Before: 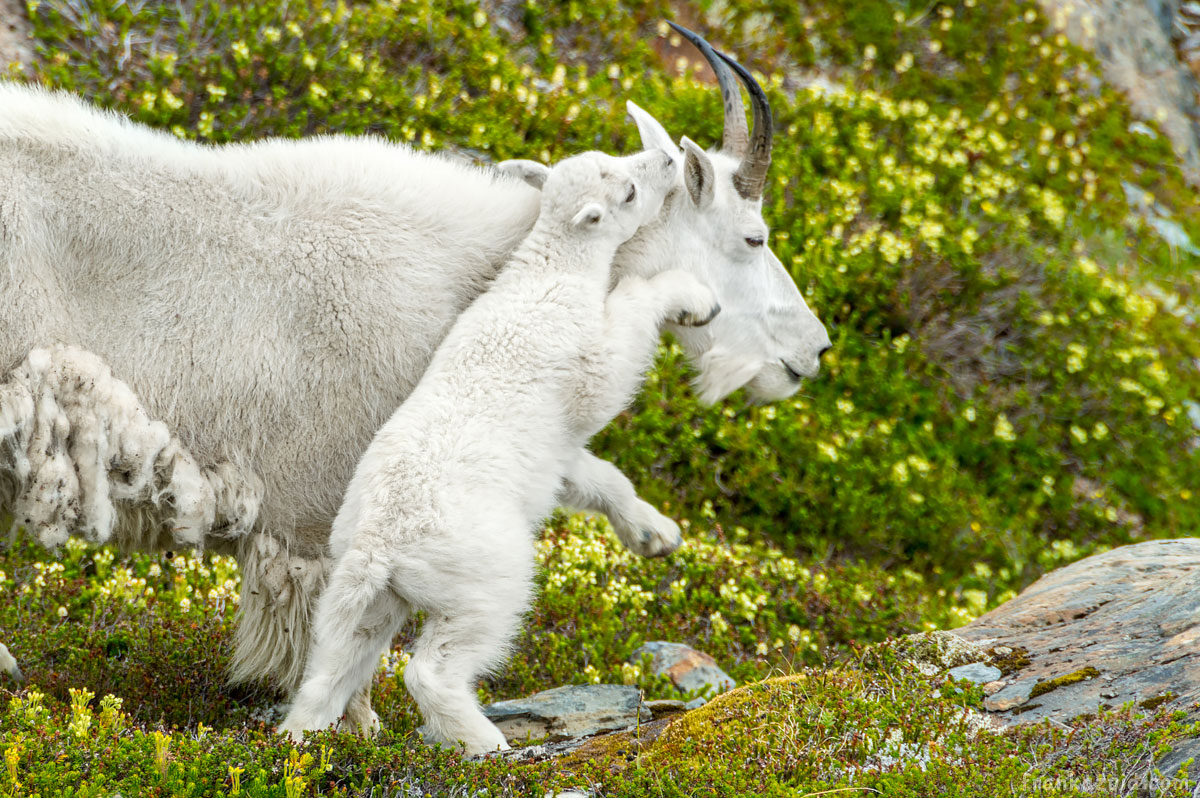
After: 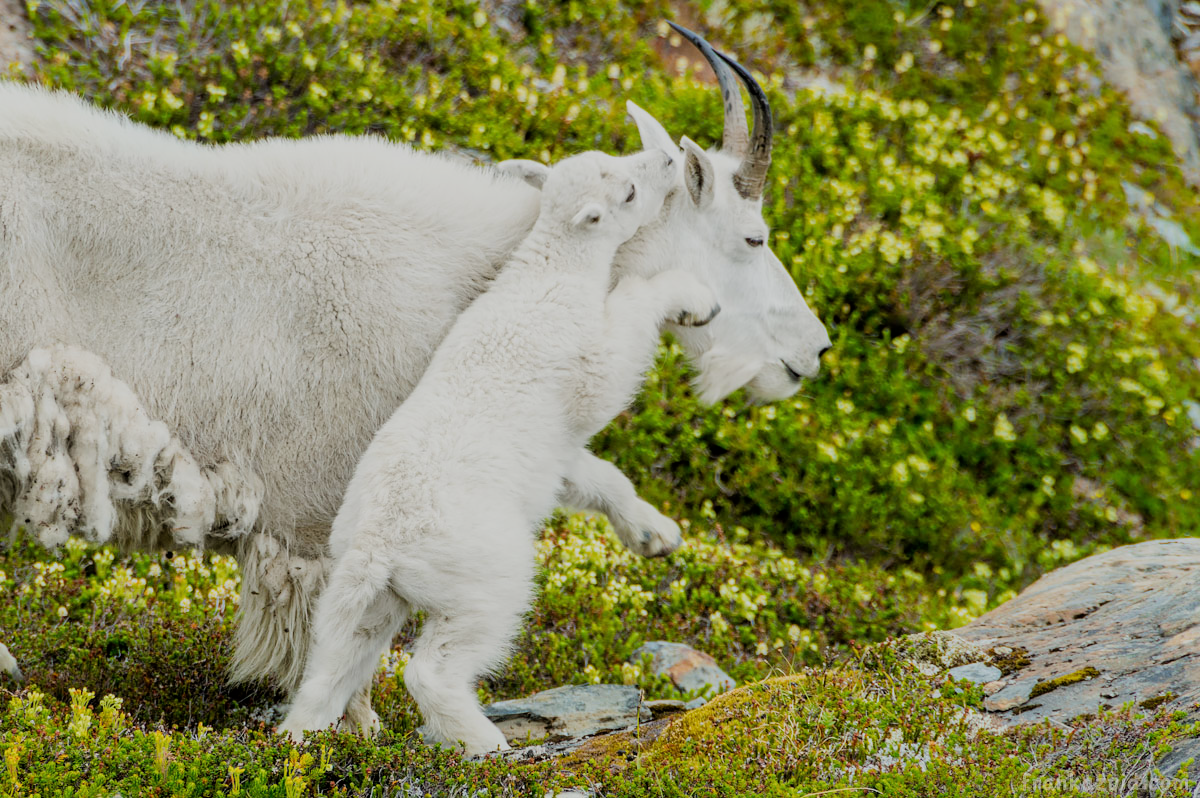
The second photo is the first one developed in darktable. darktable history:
filmic rgb: black relative exposure -7.2 EV, white relative exposure 5.35 EV, hardness 3.02
